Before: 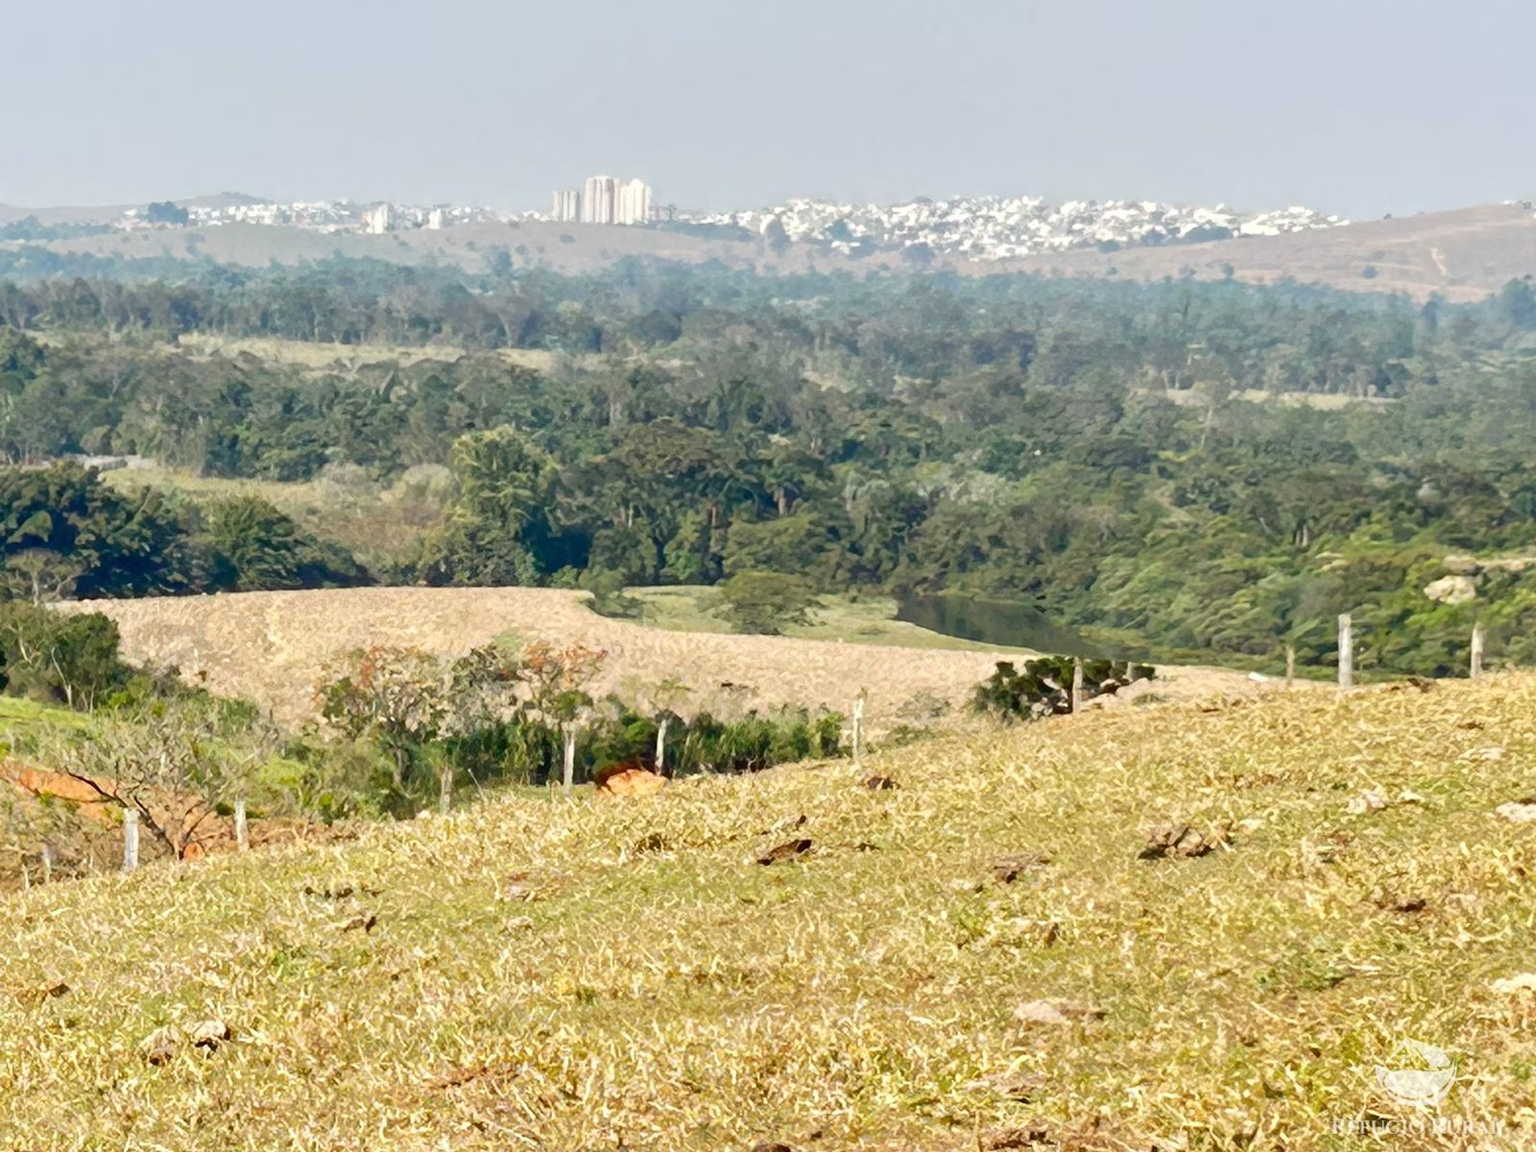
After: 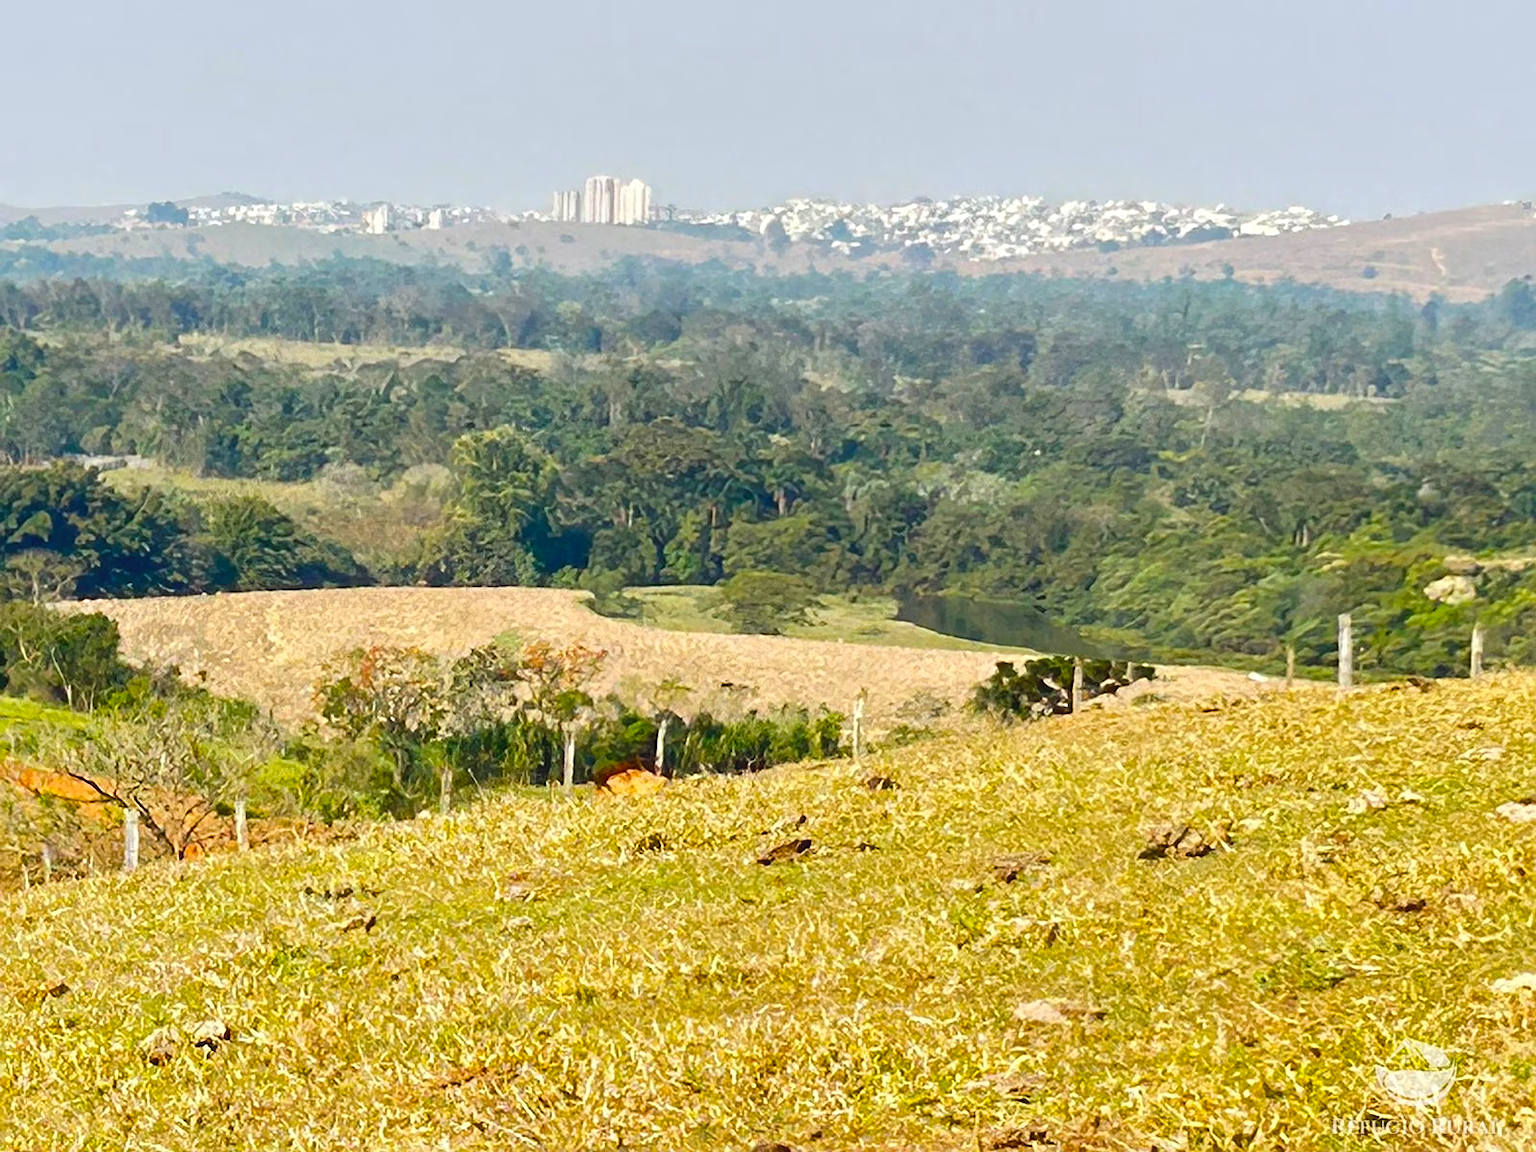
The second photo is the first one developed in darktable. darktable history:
sharpen: amount 0.46
color balance rgb: global offset › luminance 0.689%, perceptual saturation grading › global saturation 40.764%
